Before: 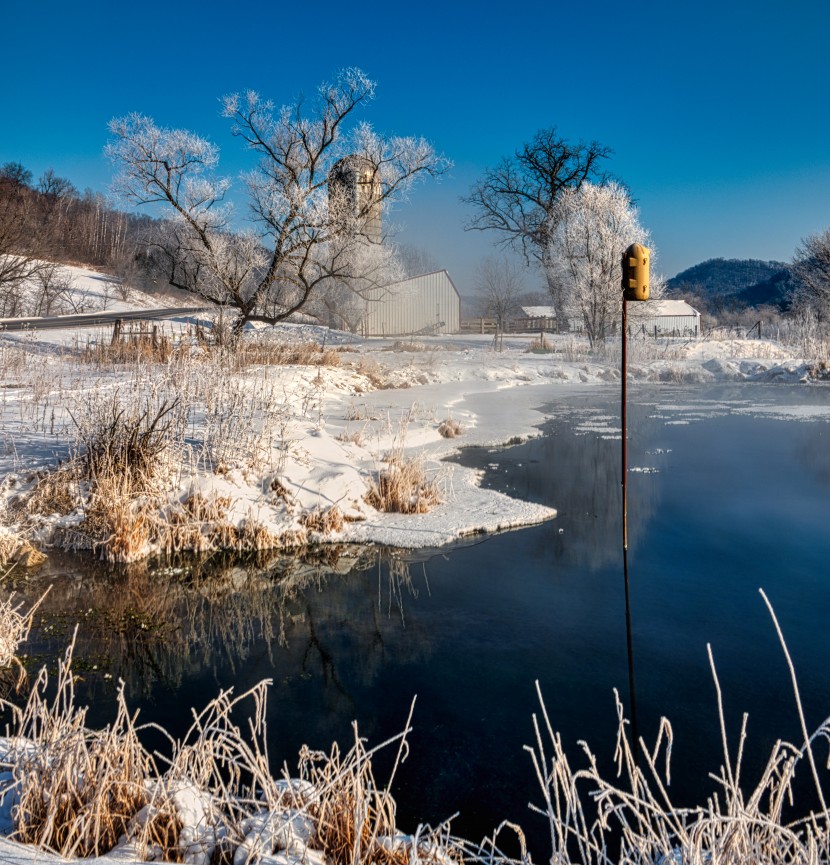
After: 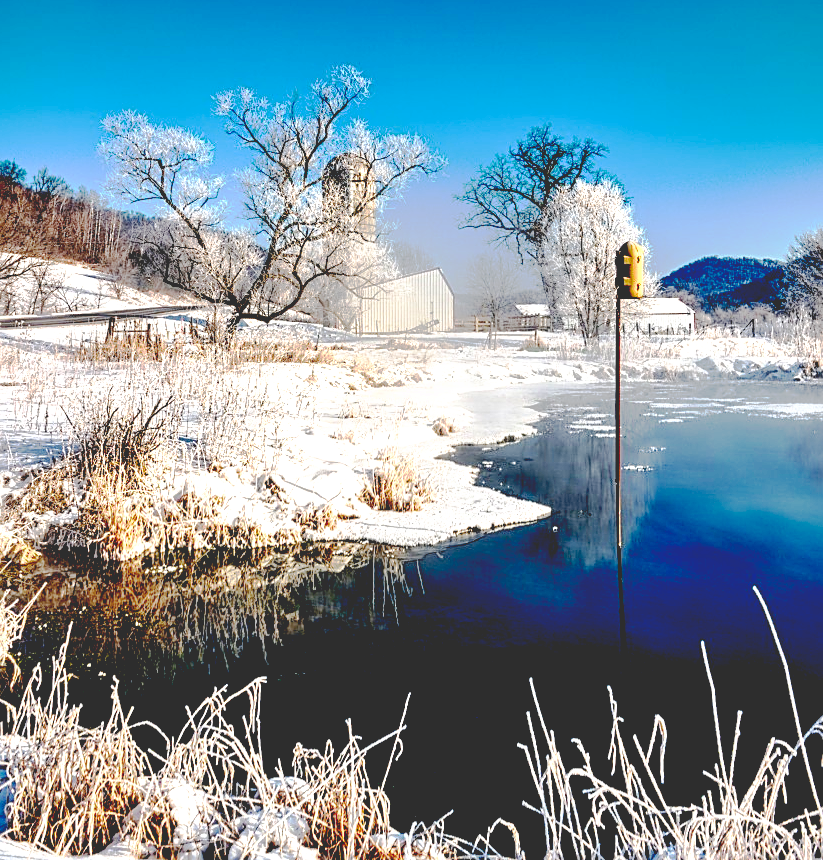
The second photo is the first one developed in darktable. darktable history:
base curve: curves: ch0 [(0.065, 0.026) (0.236, 0.358) (0.53, 0.546) (0.777, 0.841) (0.924, 0.992)], exposure shift 0.01, preserve colors none
crop and rotate: left 0.83%, top 0.244%, bottom 0.328%
sharpen: on, module defaults
exposure: black level correction 0, exposure 0.9 EV, compensate exposure bias true, compensate highlight preservation false
